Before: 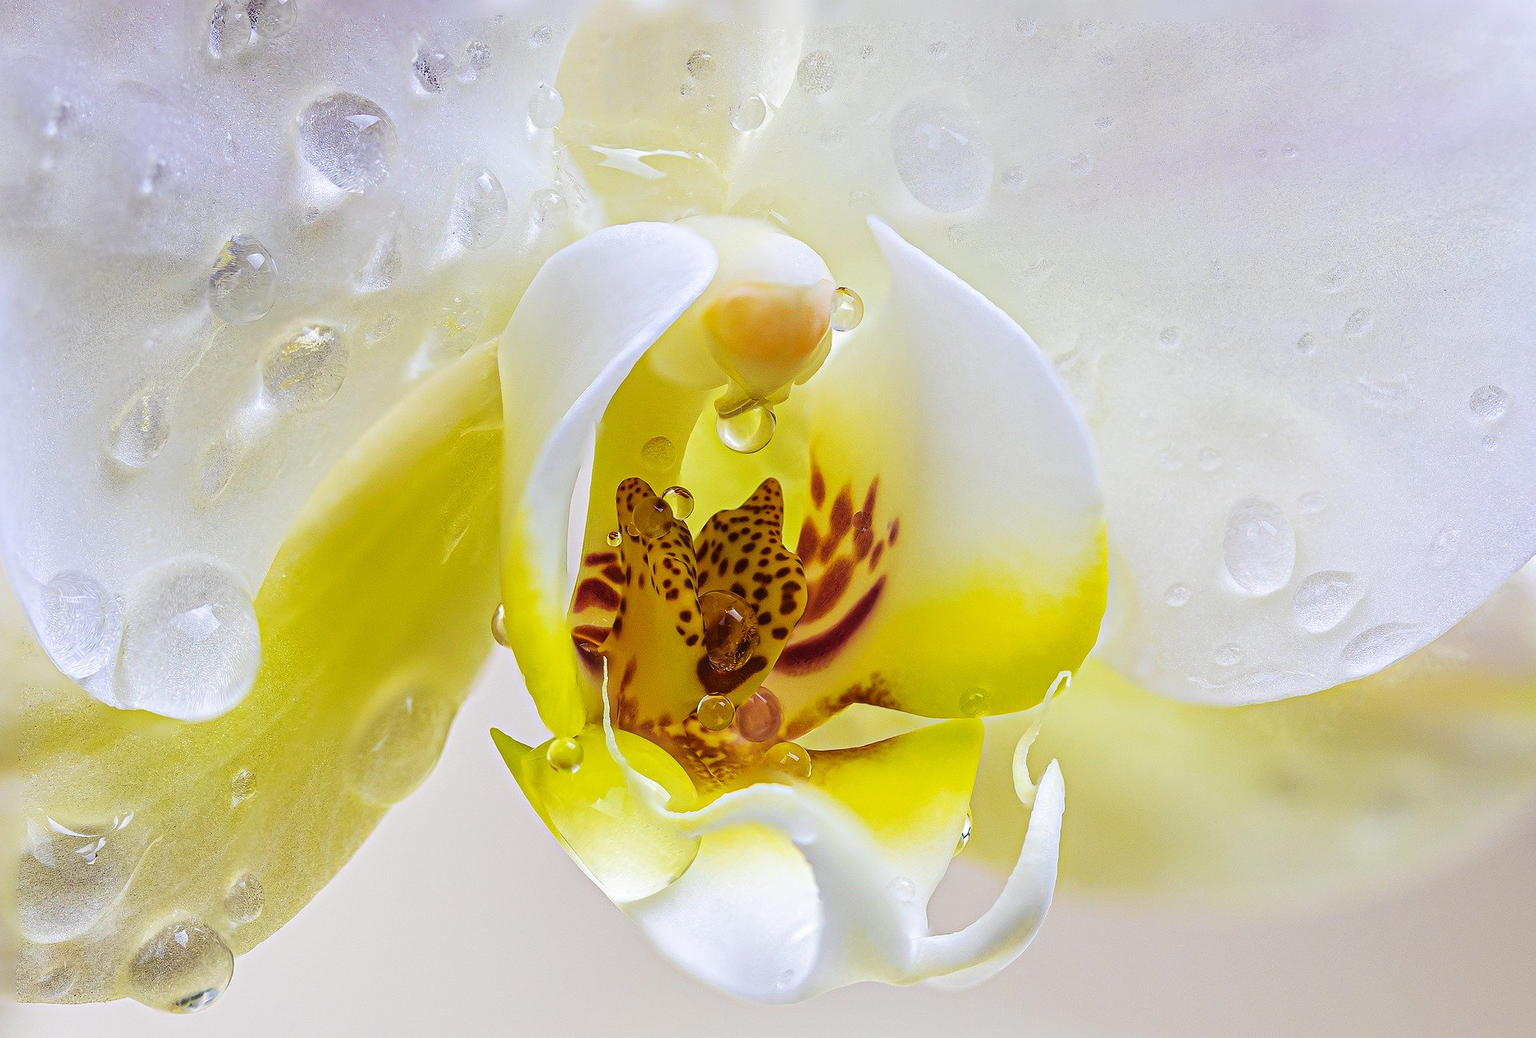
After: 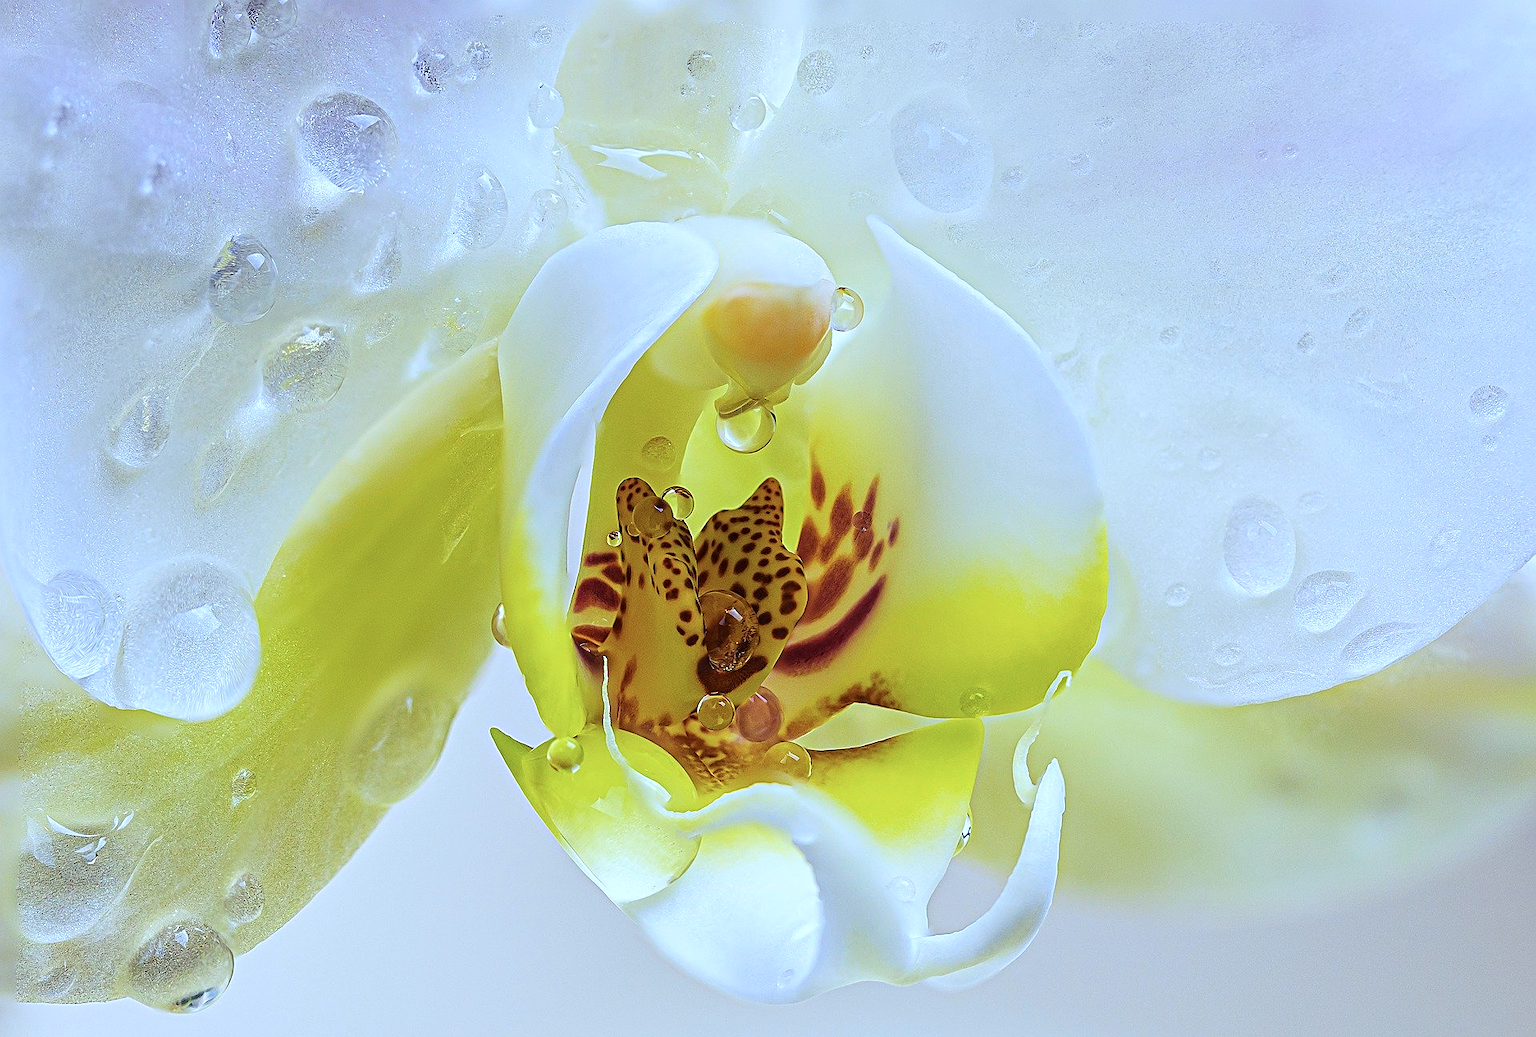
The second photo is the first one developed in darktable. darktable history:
color calibration: illuminant as shot in camera, x 0.383, y 0.38, temperature 3949.15 K, gamut compression 1.66
sharpen: on, module defaults
